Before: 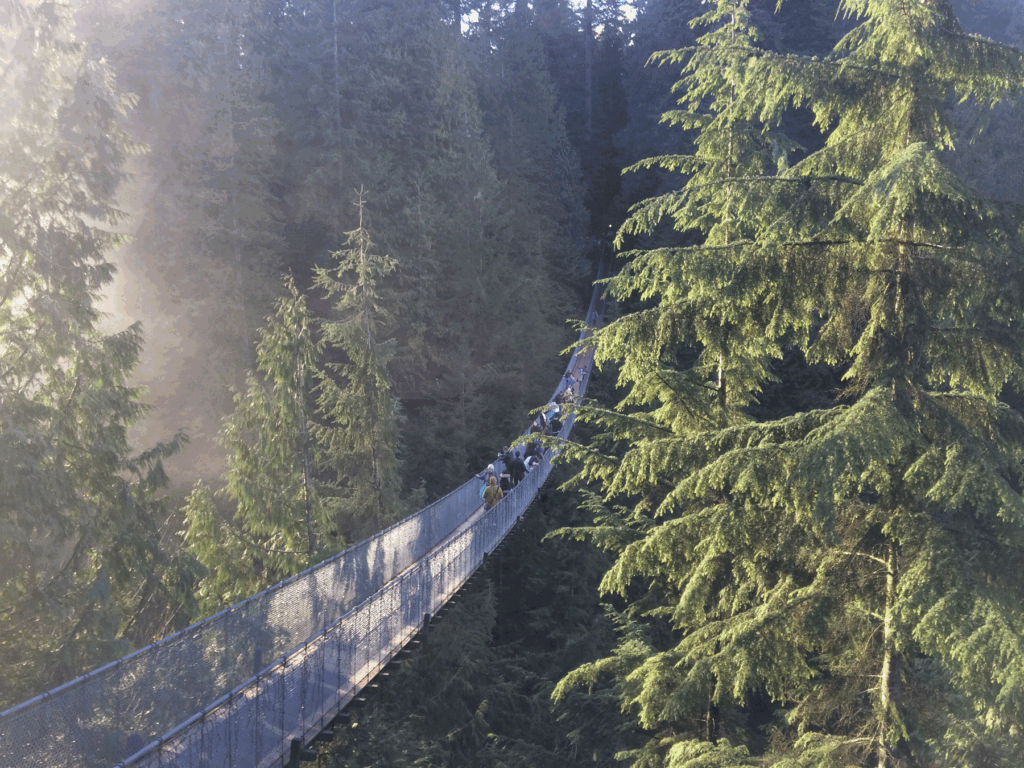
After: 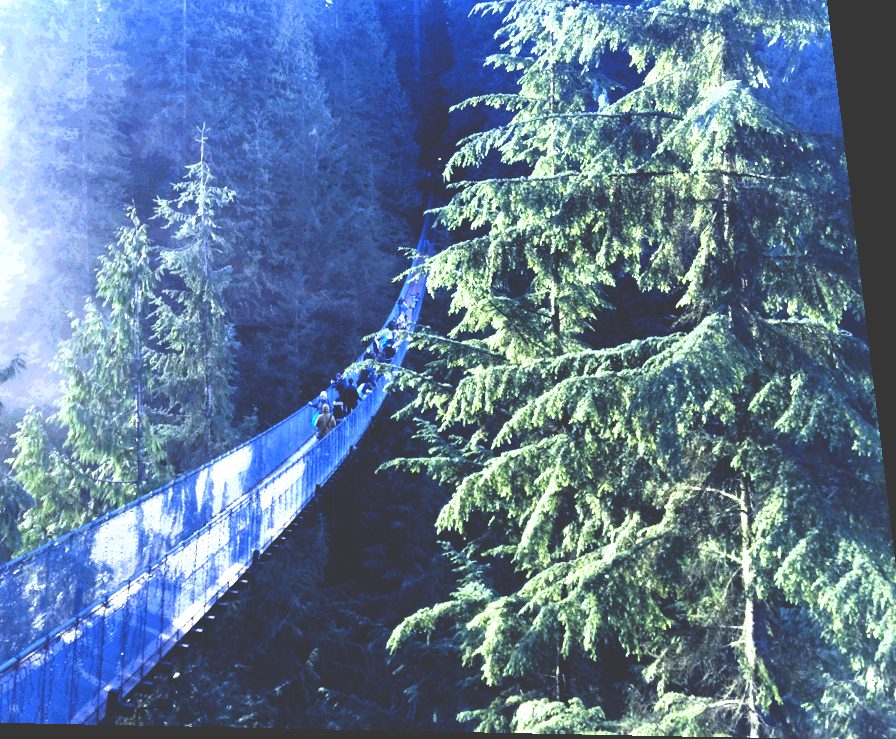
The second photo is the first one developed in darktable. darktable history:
rotate and perspective: rotation 0.128°, lens shift (vertical) -0.181, lens shift (horizontal) -0.044, shear 0.001, automatic cropping off
crop and rotate: left 17.959%, top 5.771%, right 1.742%
exposure: exposure 1.16 EV, compensate exposure bias true, compensate highlight preservation false
white balance: red 0.871, blue 1.249
base curve: curves: ch0 [(0, 0.036) (0.083, 0.04) (0.804, 1)], preserve colors none
